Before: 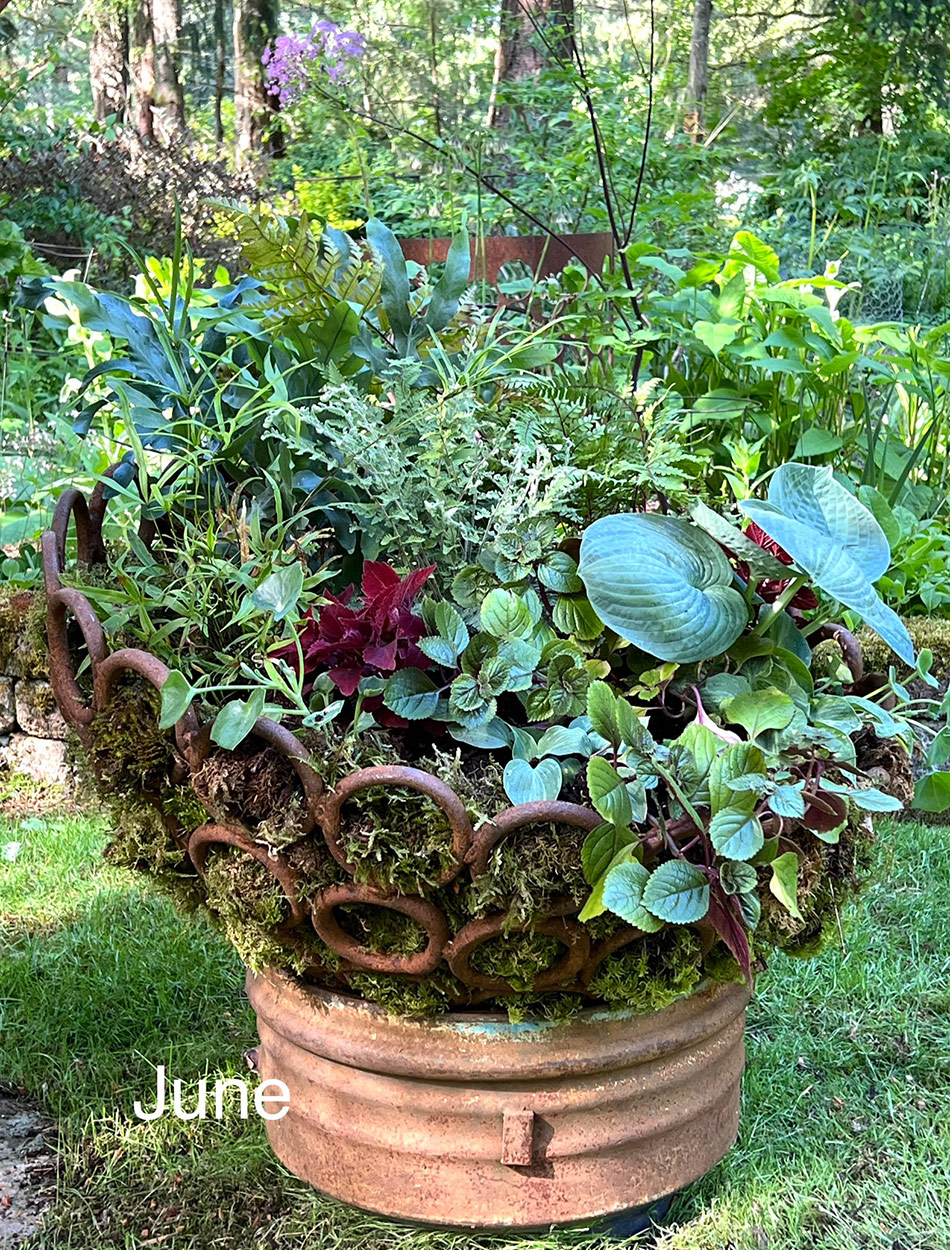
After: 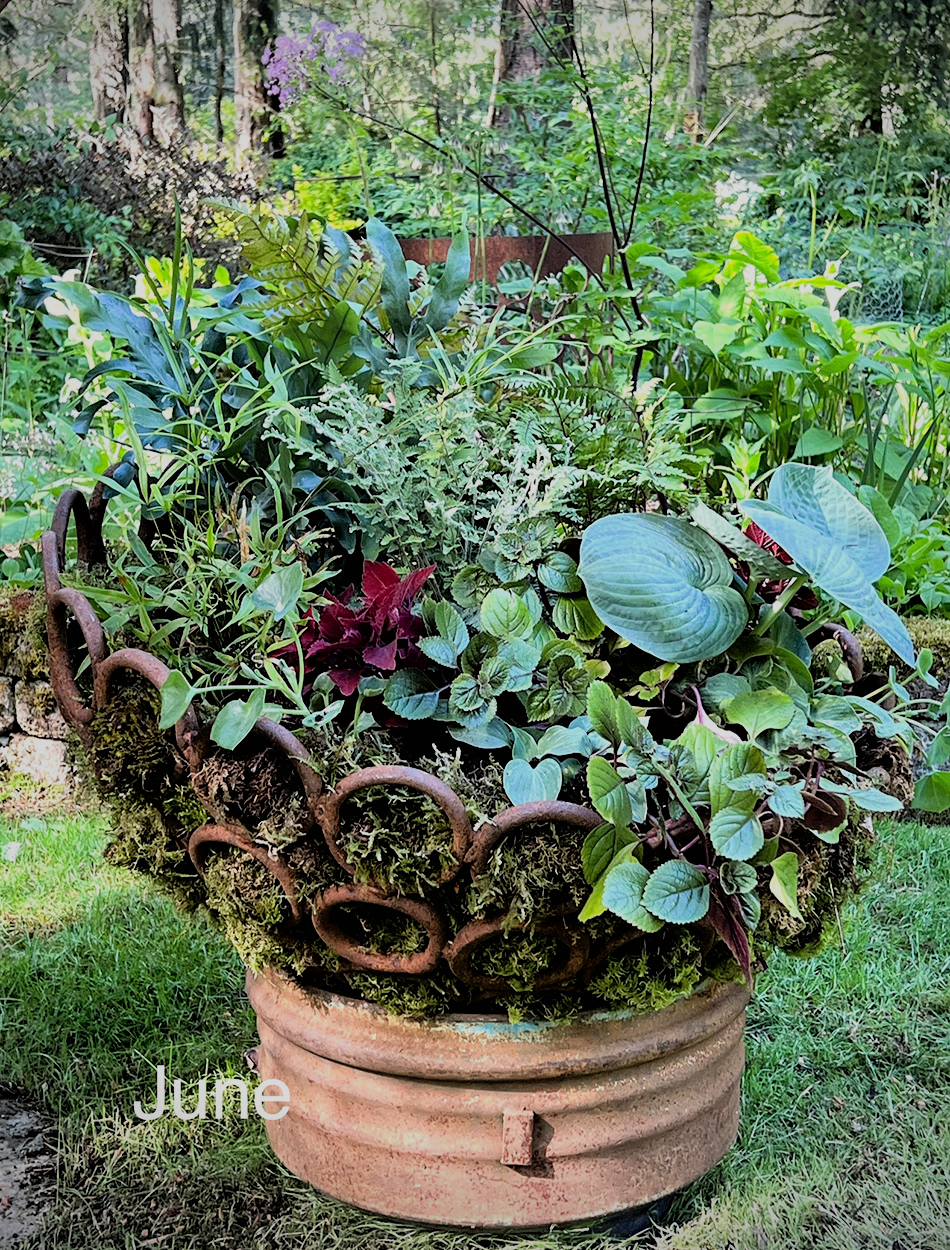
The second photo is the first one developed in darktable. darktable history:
filmic rgb: black relative exposure -5.02 EV, white relative exposure 4 EV, hardness 2.88, contrast 1.297, highlights saturation mix -28.75%, iterations of high-quality reconstruction 0
vignetting: fall-off start 97.18%, width/height ratio 1.18
shadows and highlights: on, module defaults
